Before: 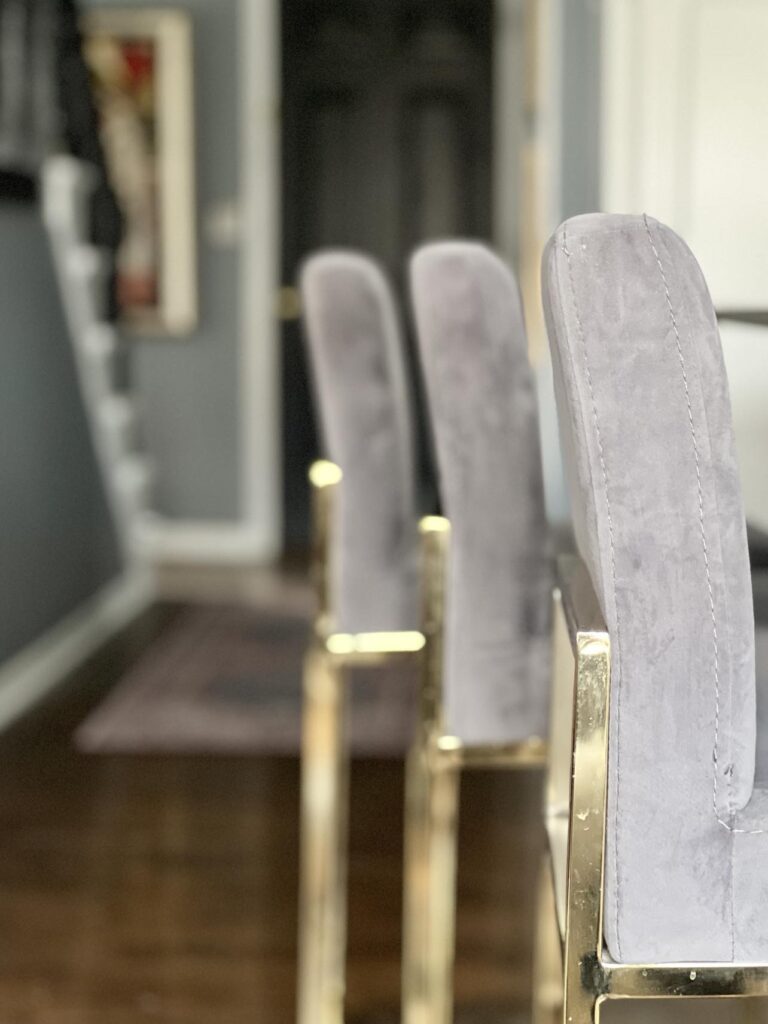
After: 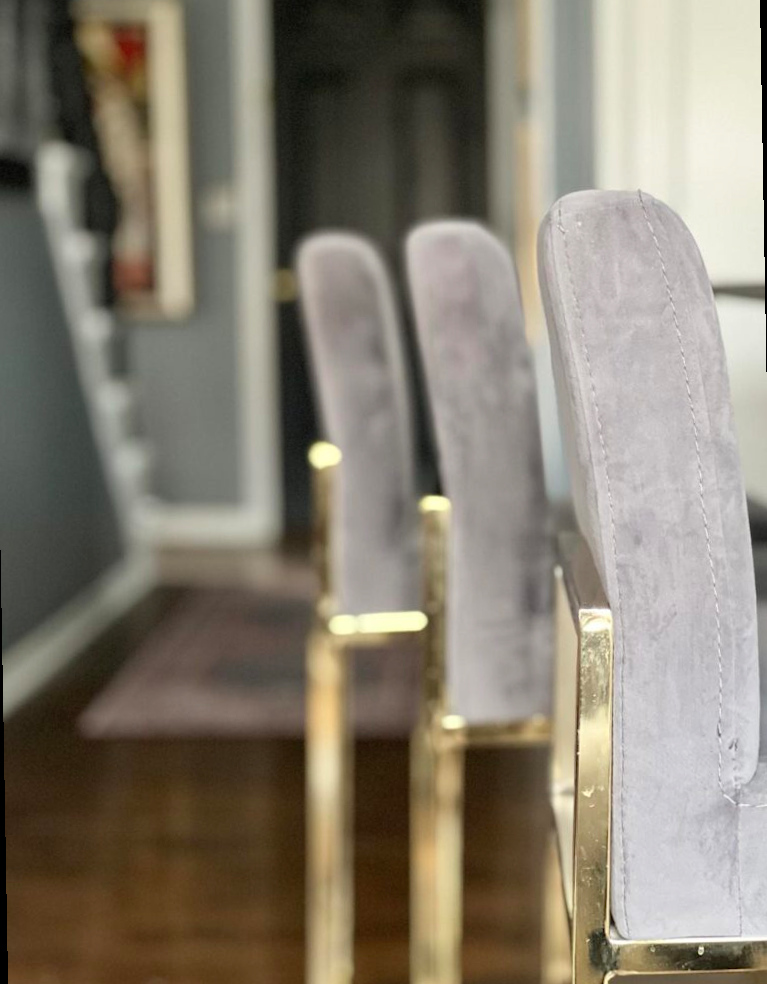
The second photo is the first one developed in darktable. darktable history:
rotate and perspective: rotation -1°, crop left 0.011, crop right 0.989, crop top 0.025, crop bottom 0.975
white balance: emerald 1
